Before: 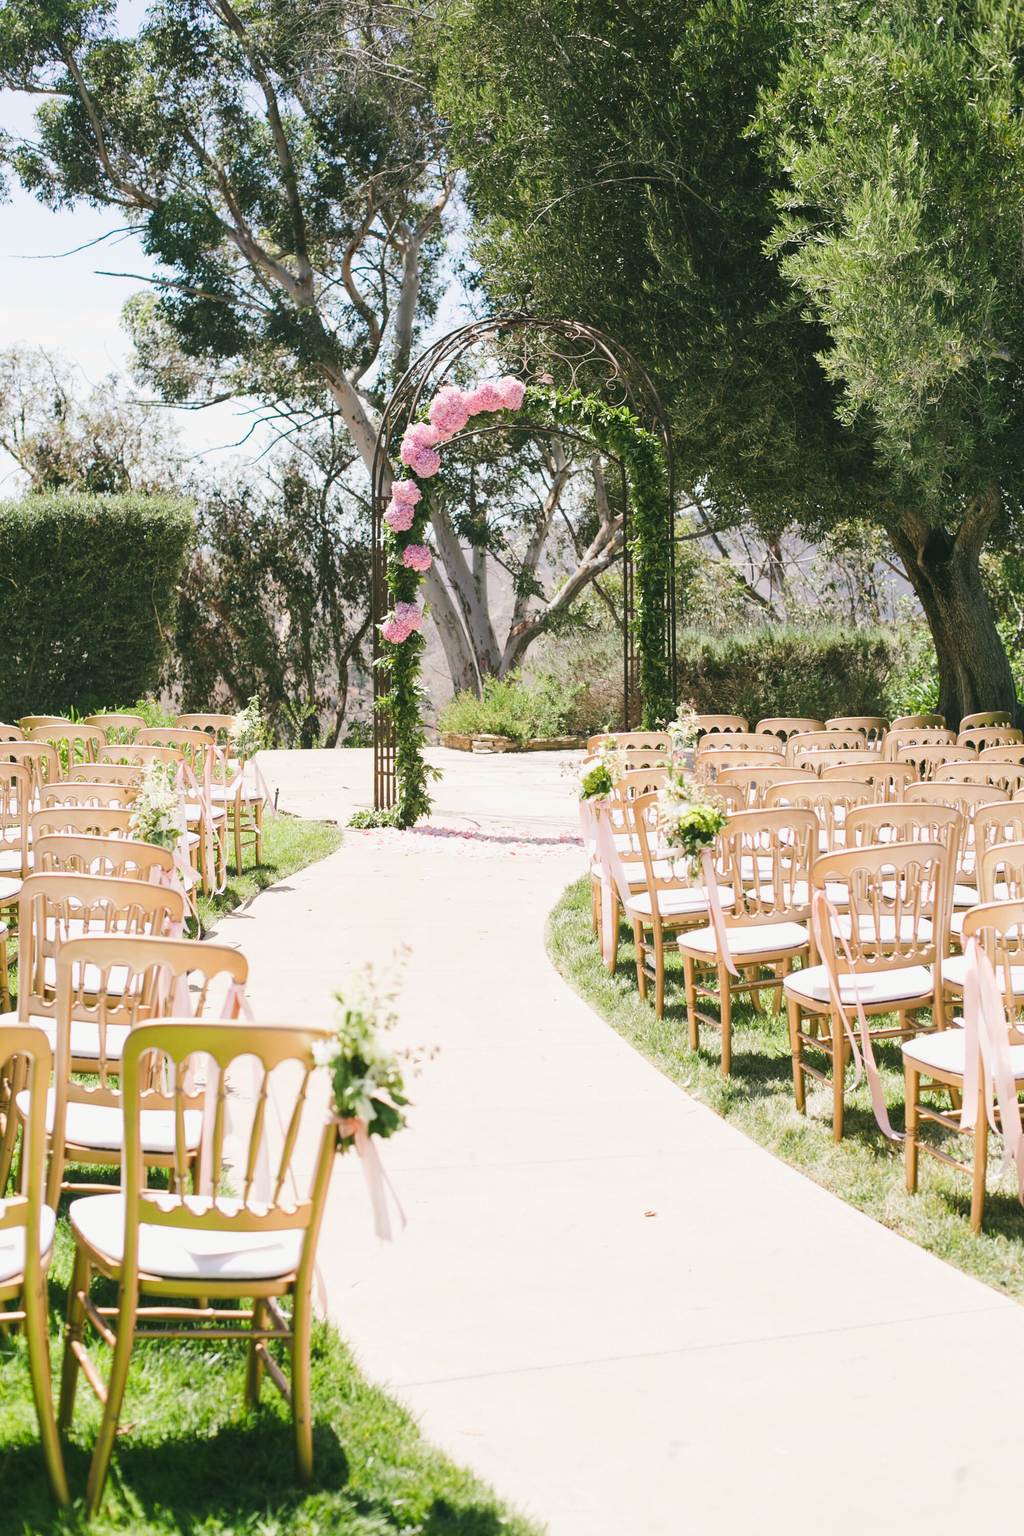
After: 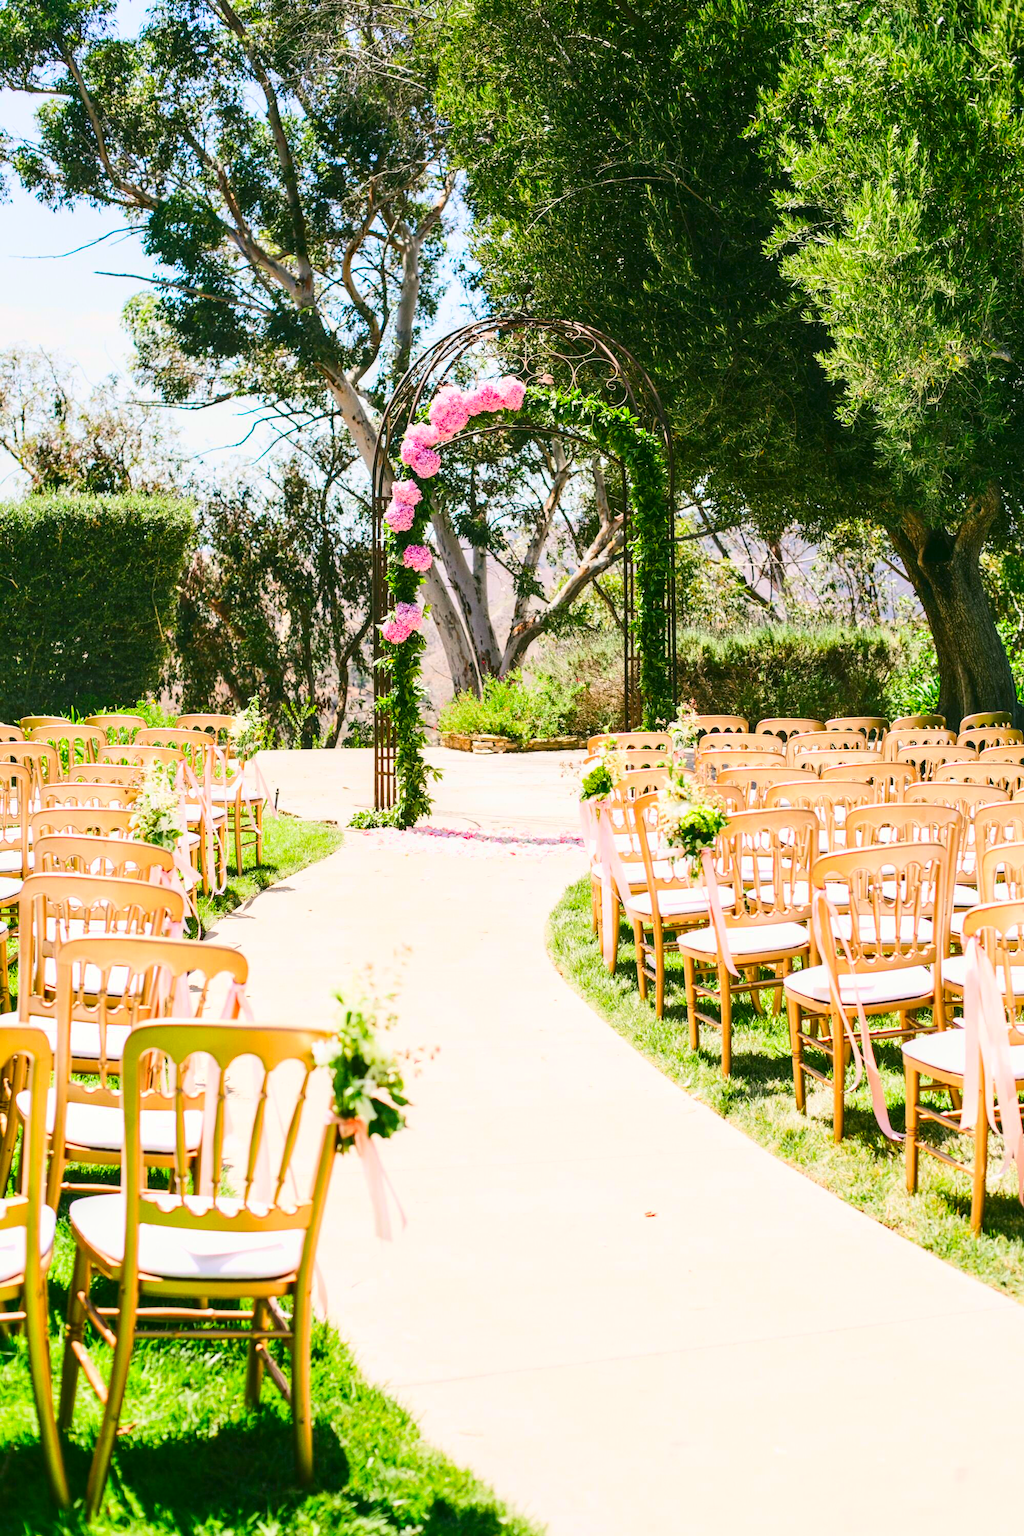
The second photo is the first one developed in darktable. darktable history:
local contrast: on, module defaults
contrast brightness saturation: contrast 0.256, brightness 0.024, saturation 0.853
